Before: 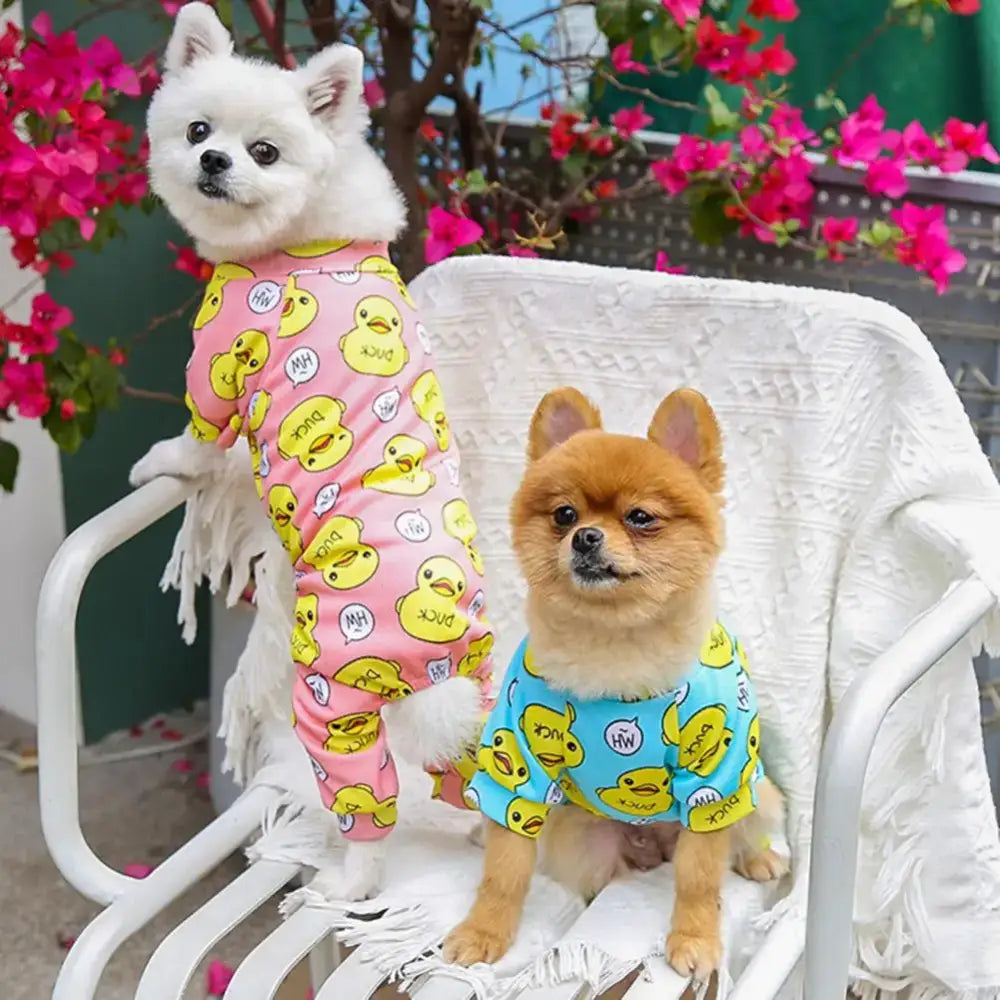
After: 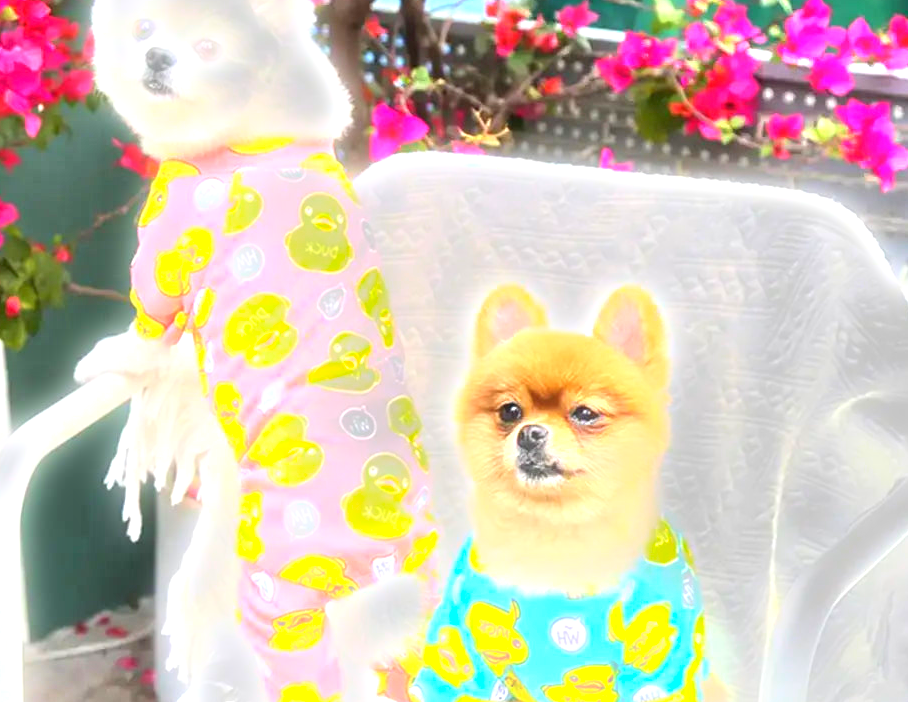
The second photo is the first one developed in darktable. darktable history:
exposure: black level correction 0, exposure 1.6 EV, compensate exposure bias true, compensate highlight preservation false
bloom: size 3%, threshold 100%, strength 0%
crop: left 5.596%, top 10.314%, right 3.534%, bottom 19.395%
rotate and perspective: crop left 0, crop top 0
